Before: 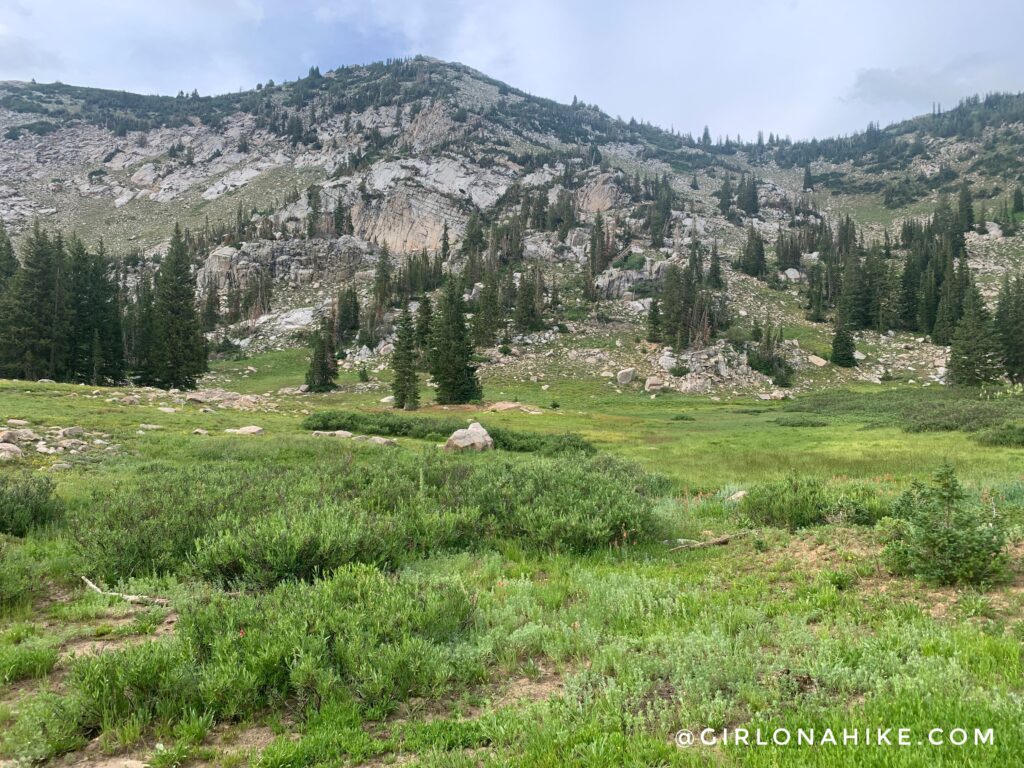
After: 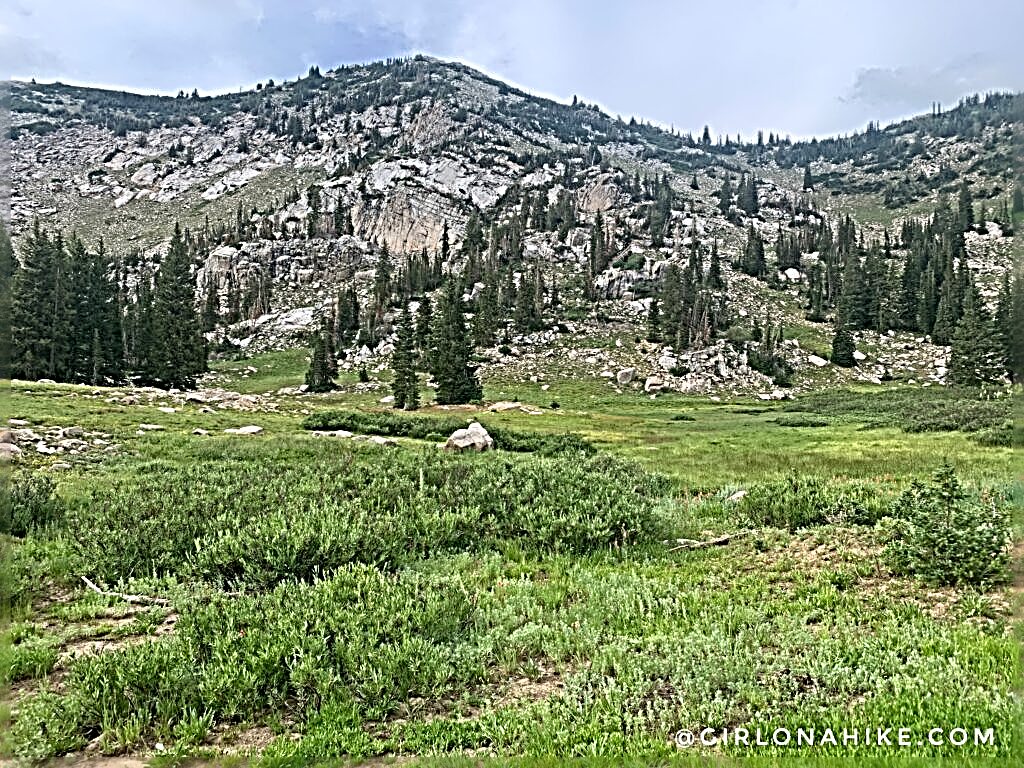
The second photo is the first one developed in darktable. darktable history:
sharpen: radius 4.006, amount 1.985
